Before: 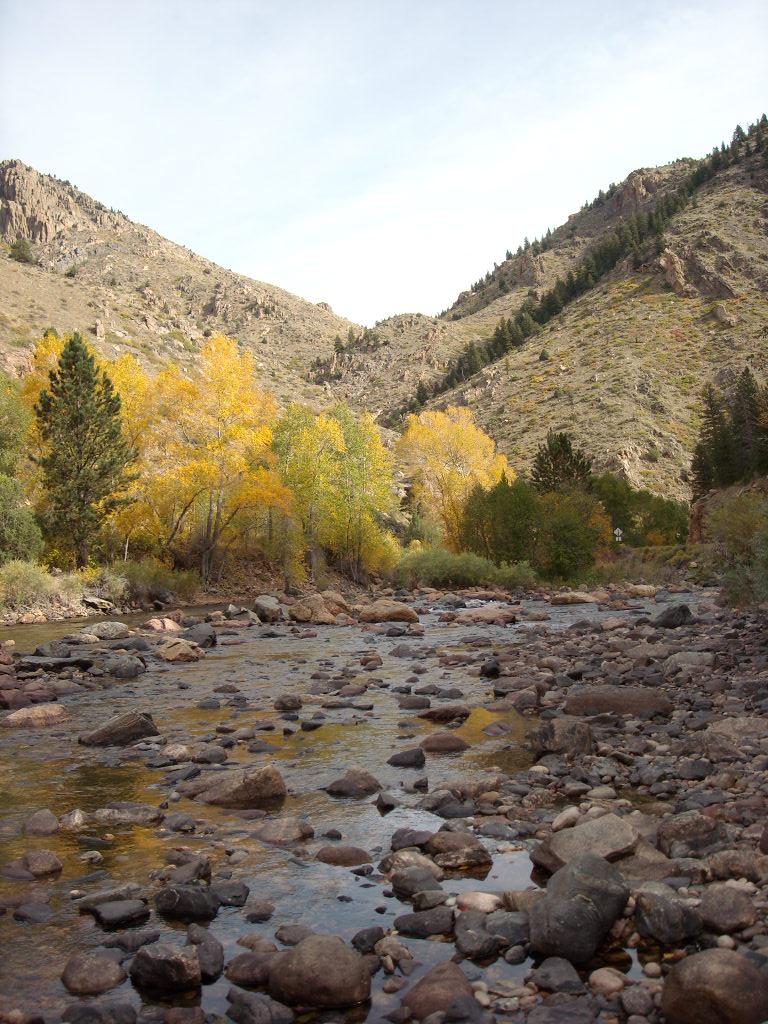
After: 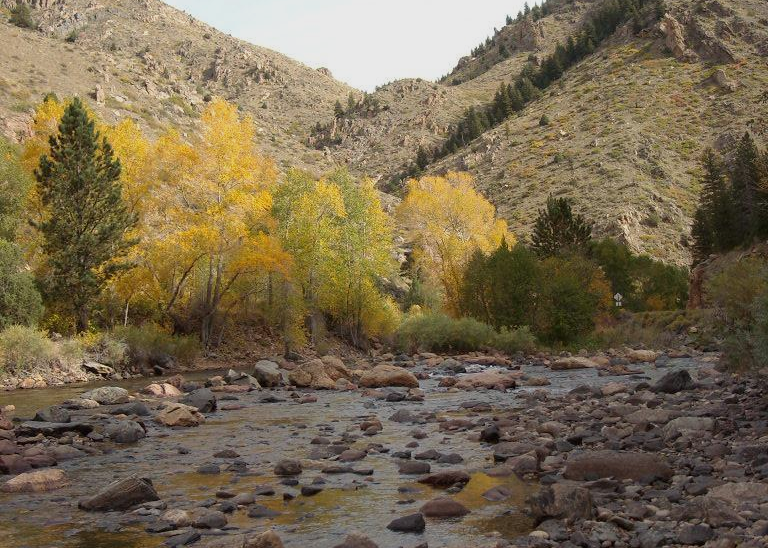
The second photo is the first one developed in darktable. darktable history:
exposure: exposure -0.293 EV, compensate highlight preservation false
crop and rotate: top 23.043%, bottom 23.437%
